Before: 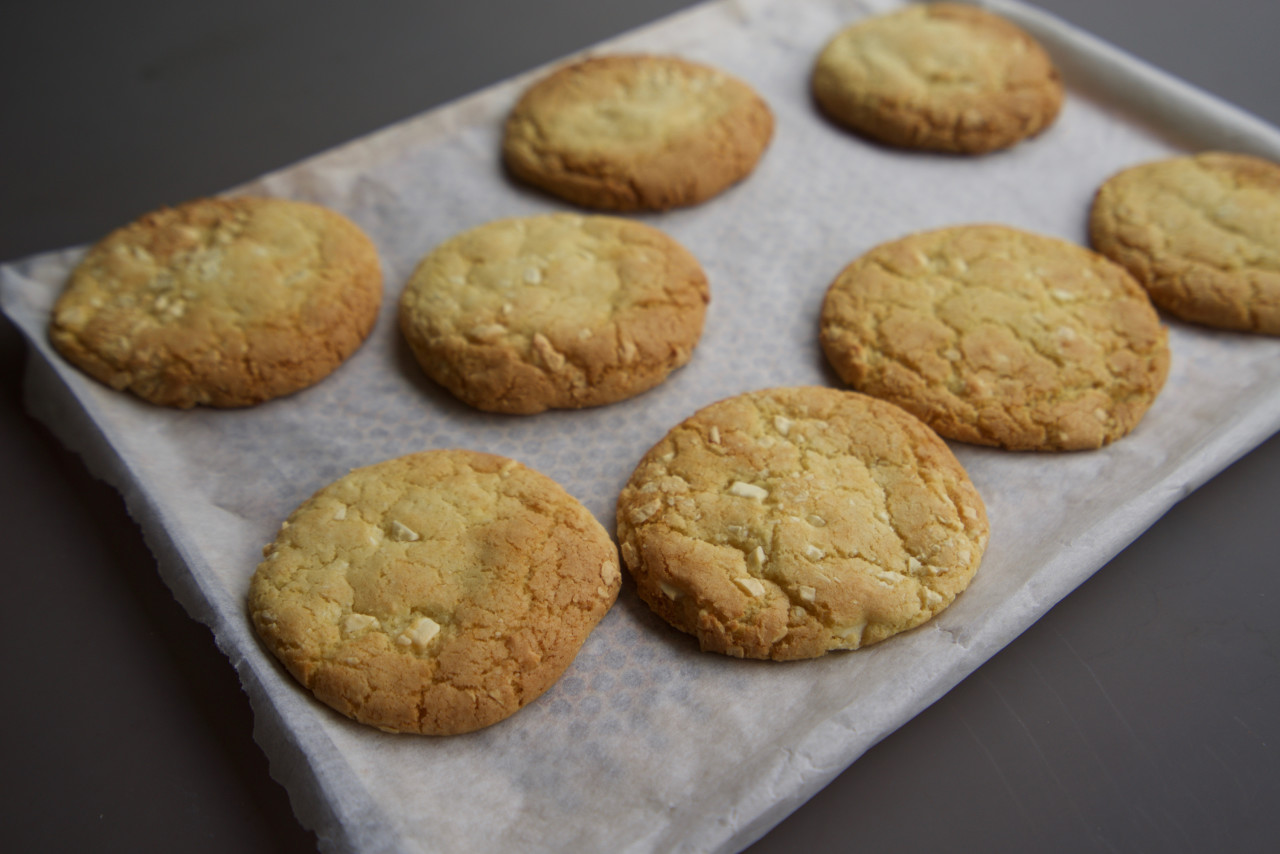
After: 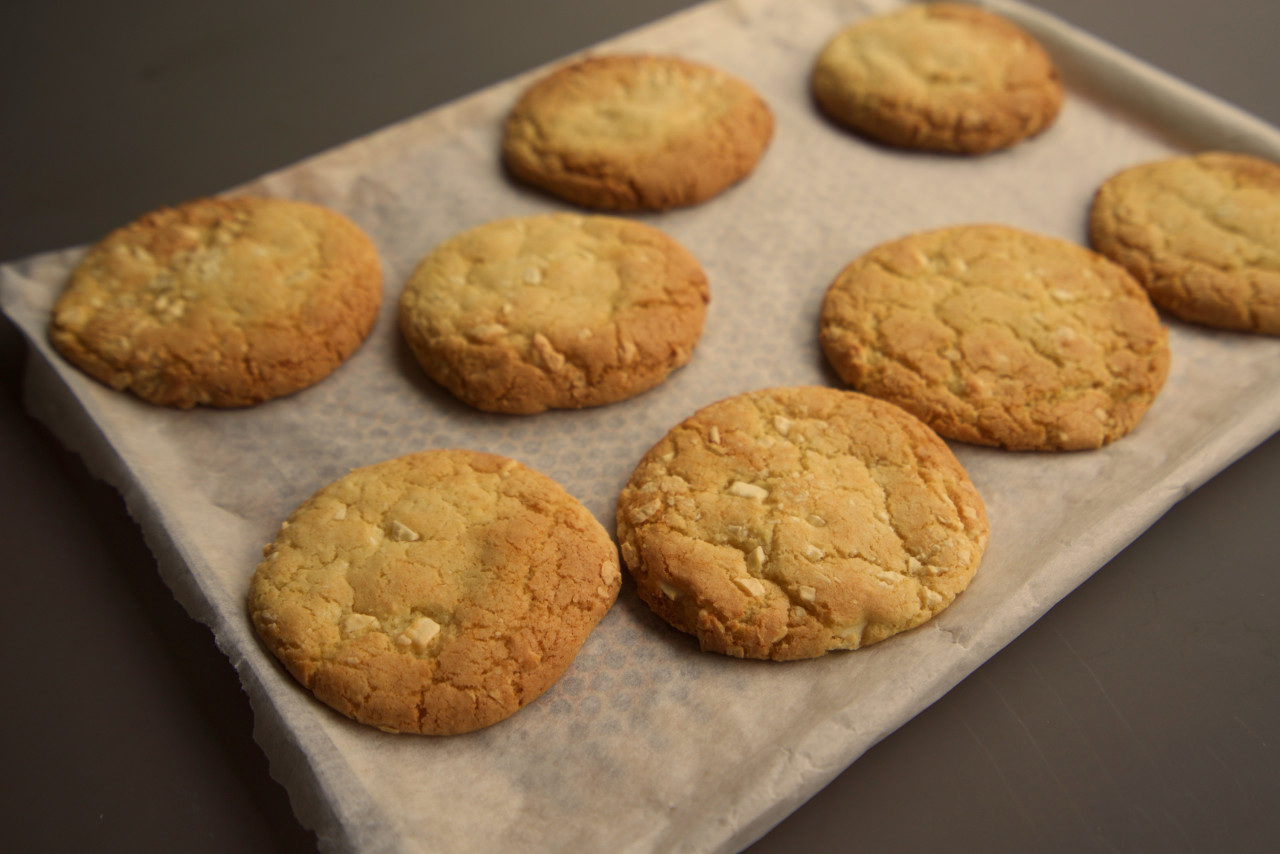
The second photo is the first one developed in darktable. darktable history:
white balance: red 1.123, blue 0.83
exposure: exposure -0.048 EV, compensate highlight preservation false
